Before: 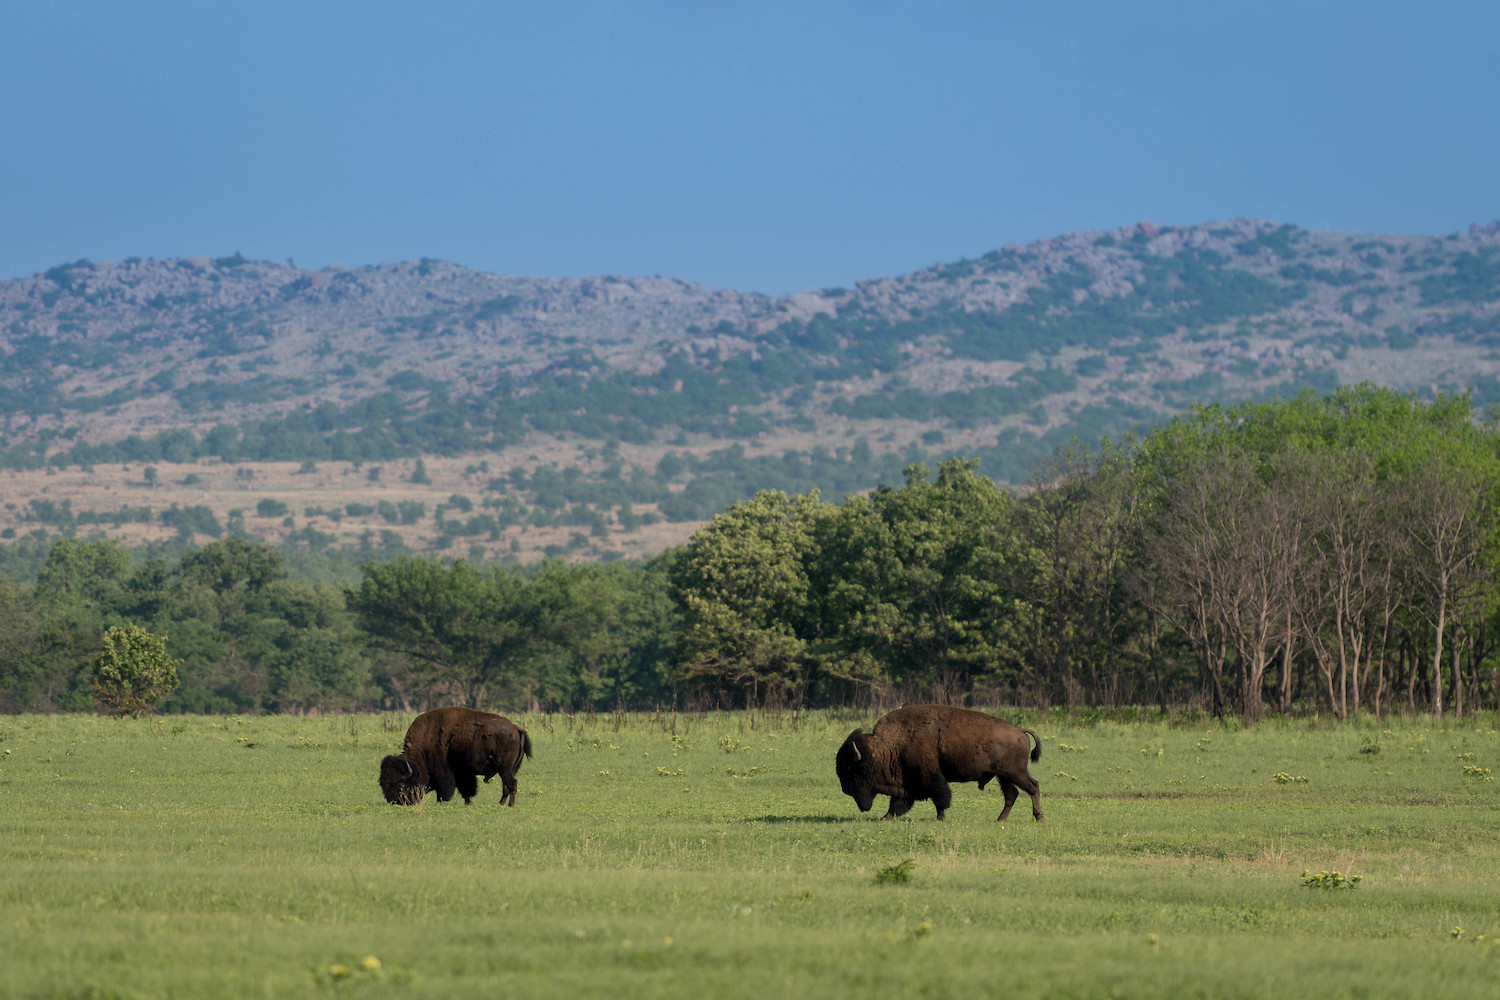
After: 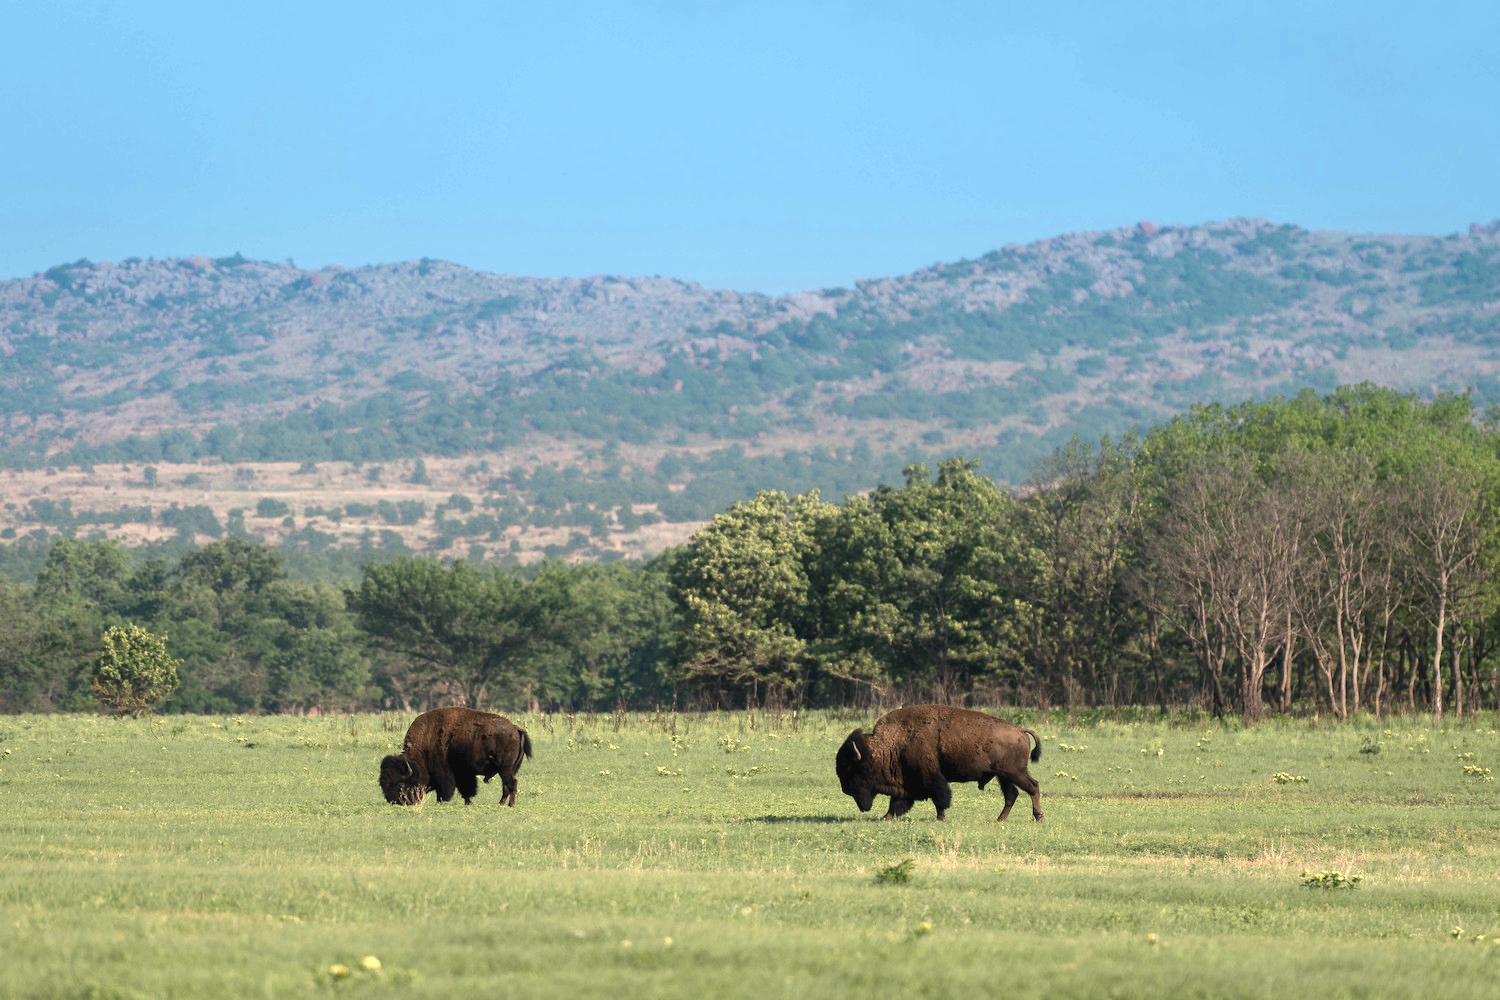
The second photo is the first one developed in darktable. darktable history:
exposure: black level correction -0.002, exposure 0.54 EV, compensate highlight preservation false
color zones: curves: ch0 [(0.018, 0.548) (0.197, 0.654) (0.425, 0.447) (0.605, 0.658) (0.732, 0.579)]; ch1 [(0.105, 0.531) (0.224, 0.531) (0.386, 0.39) (0.618, 0.456) (0.732, 0.456) (0.956, 0.421)]; ch2 [(0.039, 0.583) (0.215, 0.465) (0.399, 0.544) (0.465, 0.548) (0.614, 0.447) (0.724, 0.43) (0.882, 0.623) (0.956, 0.632)]
